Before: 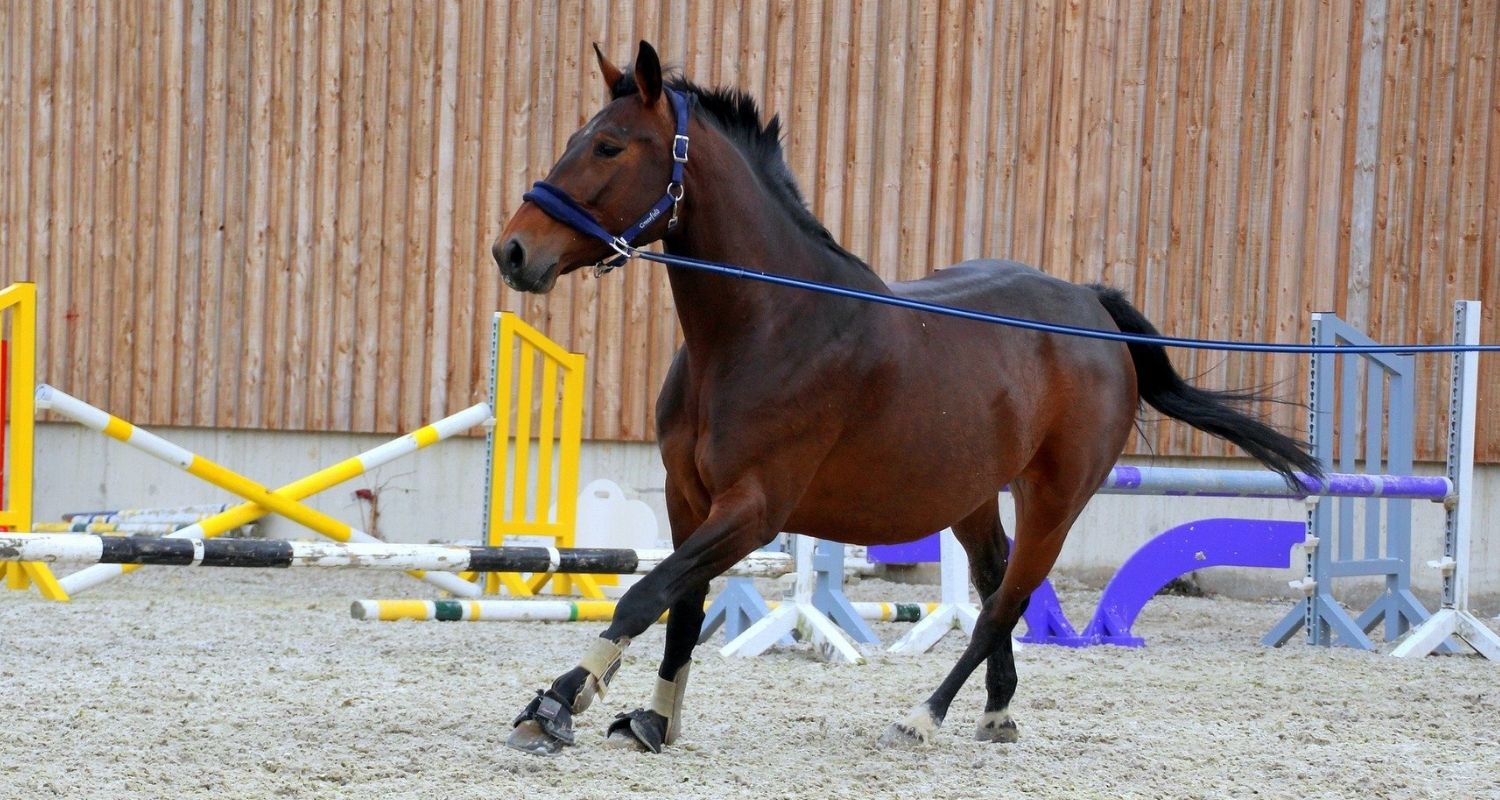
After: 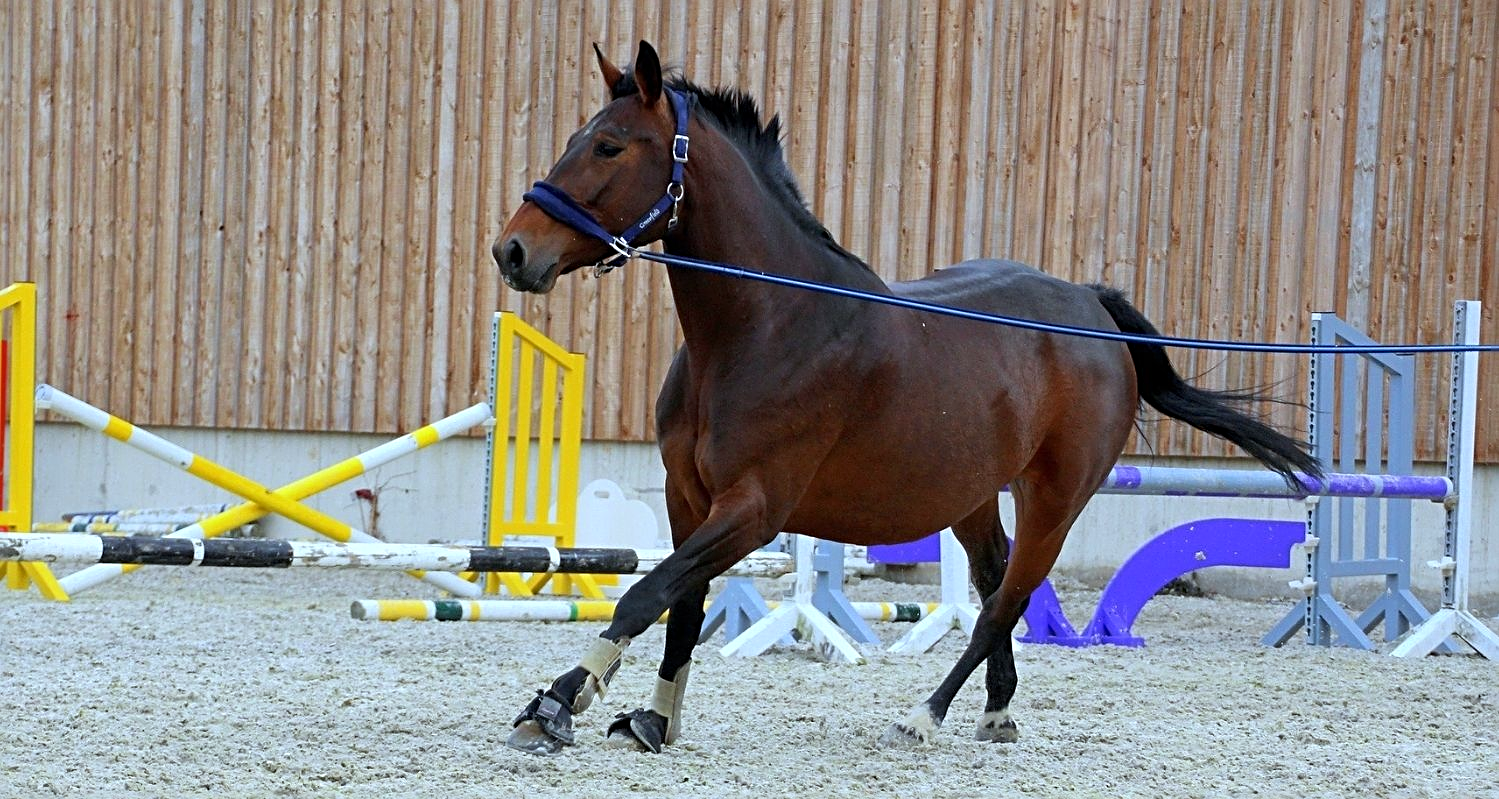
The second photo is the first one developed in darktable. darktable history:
sharpen: radius 3.119
white balance: red 0.925, blue 1.046
